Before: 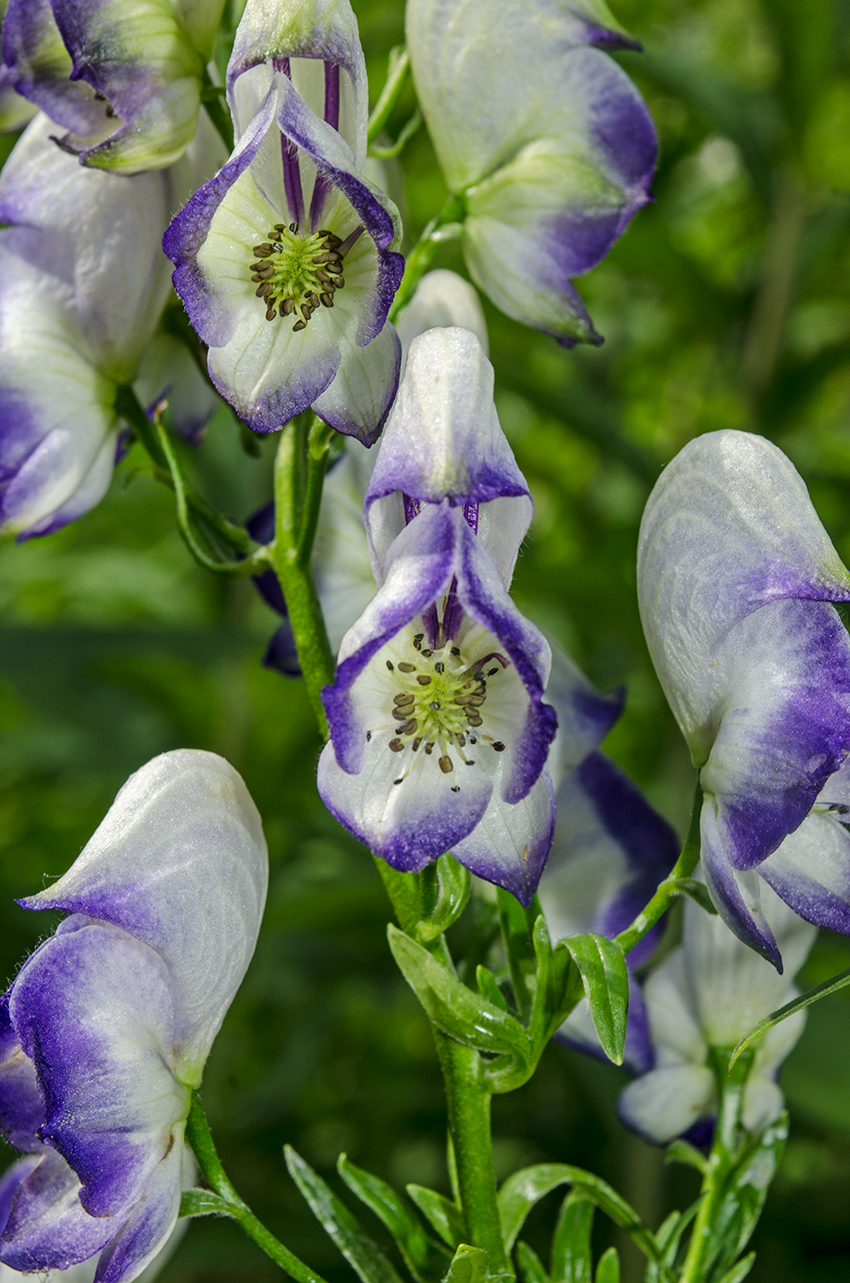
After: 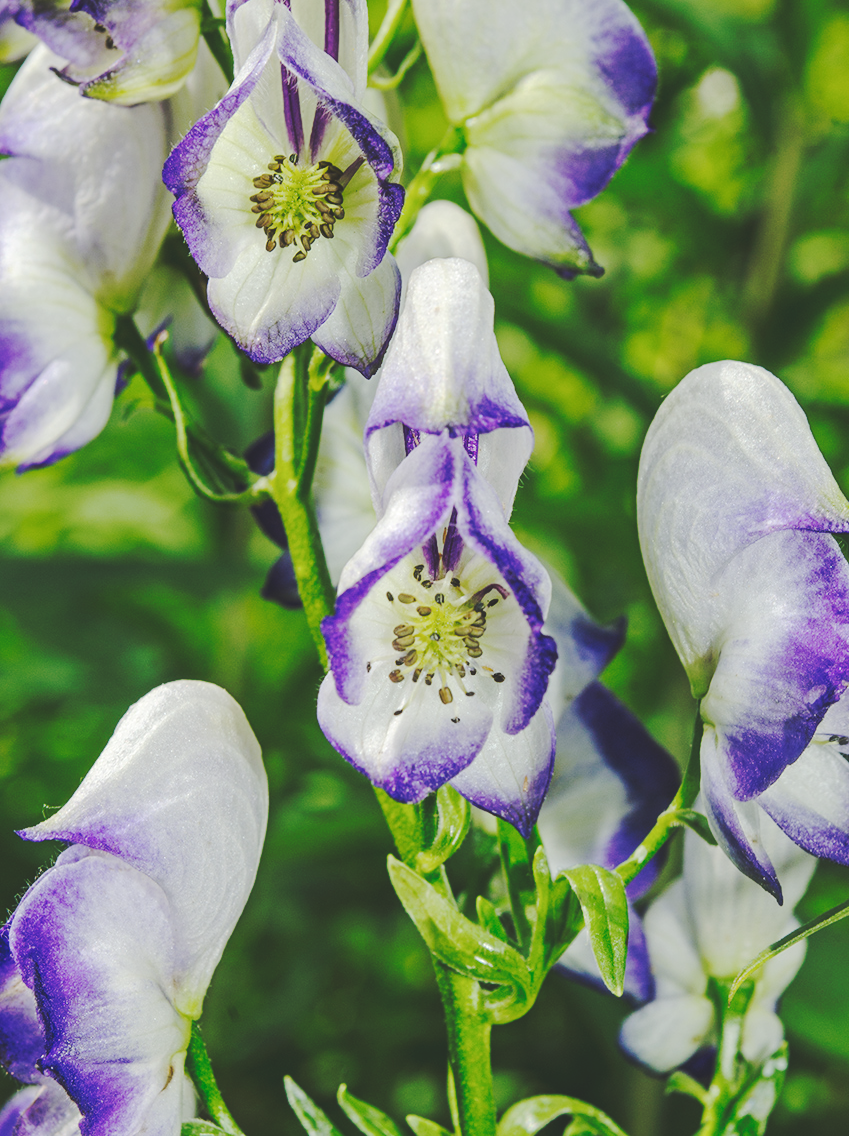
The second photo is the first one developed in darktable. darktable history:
tone curve: curves: ch0 [(0, 0) (0.003, 0.001) (0.011, 0.008) (0.025, 0.015) (0.044, 0.025) (0.069, 0.037) (0.1, 0.056) (0.136, 0.091) (0.177, 0.157) (0.224, 0.231) (0.277, 0.319) (0.335, 0.4) (0.399, 0.493) (0.468, 0.571) (0.543, 0.645) (0.623, 0.706) (0.709, 0.77) (0.801, 0.838) (0.898, 0.918) (1, 1)], preserve colors none
crop and rotate: top 5.454%, bottom 5.945%
base curve: curves: ch0 [(0, 0.024) (0.055, 0.065) (0.121, 0.166) (0.236, 0.319) (0.693, 0.726) (1, 1)], preserve colors none
